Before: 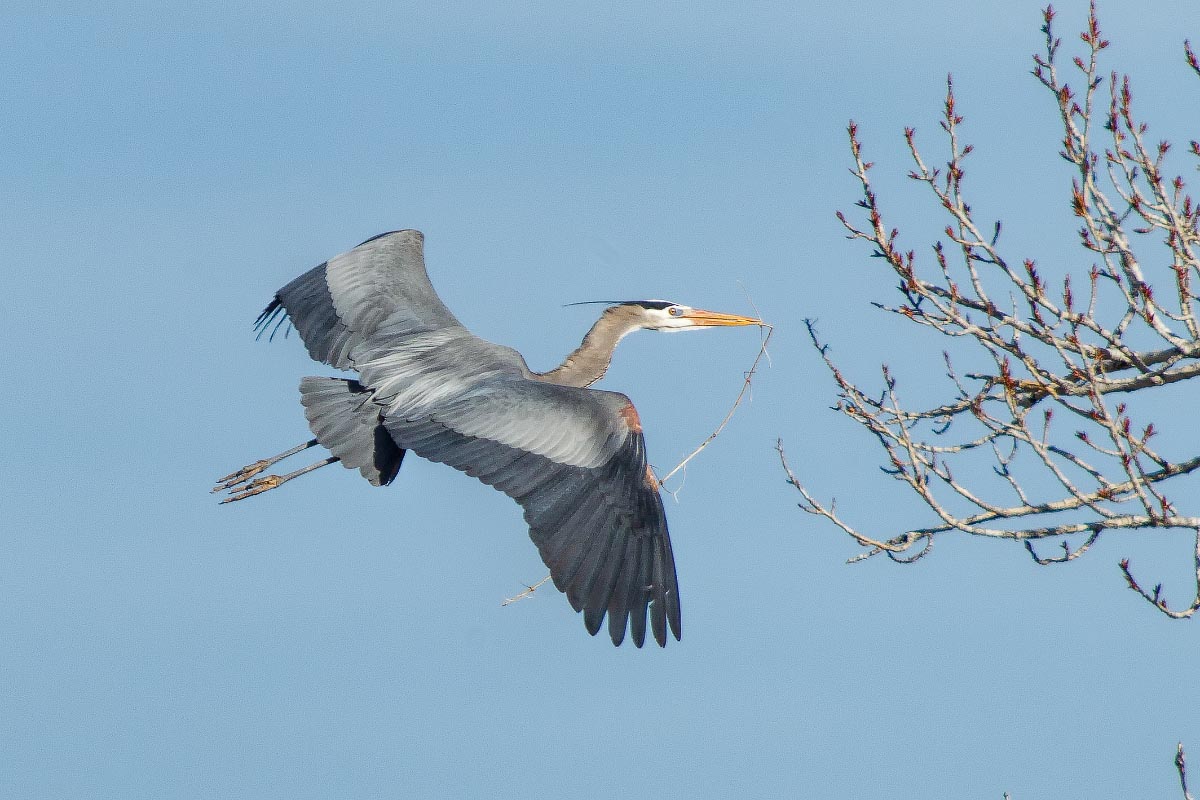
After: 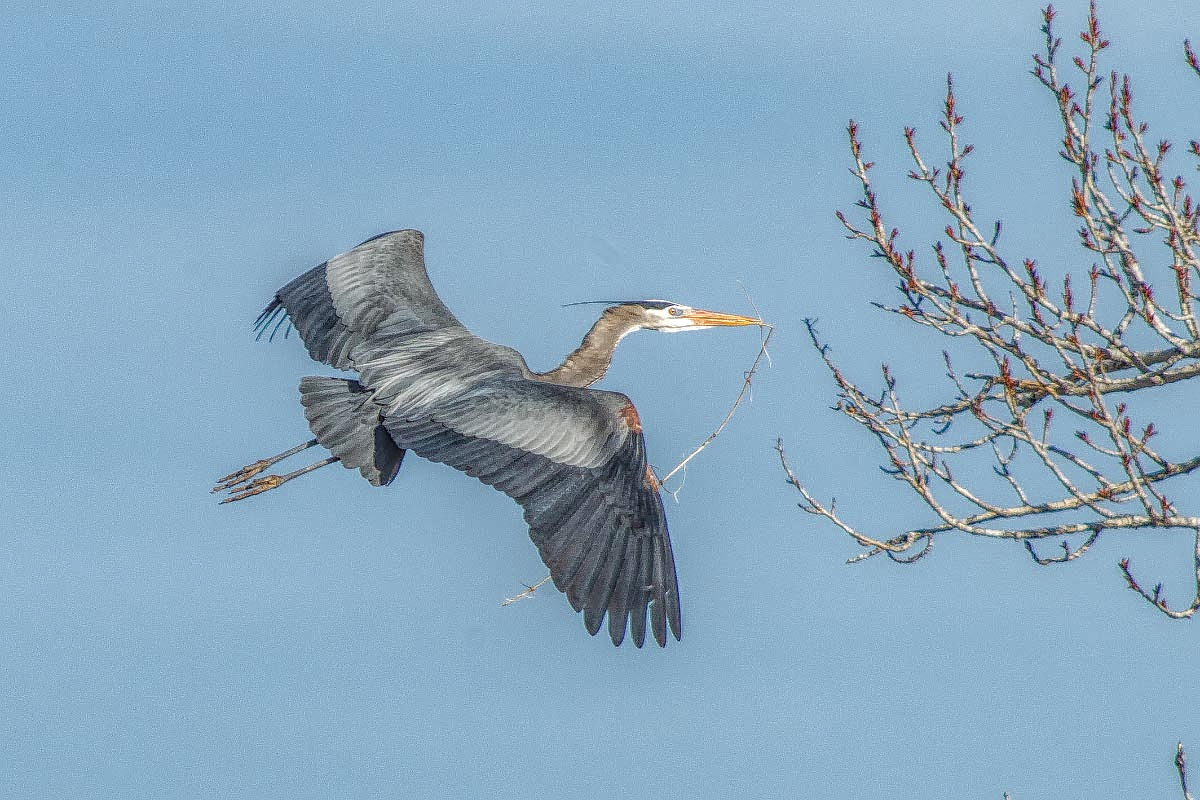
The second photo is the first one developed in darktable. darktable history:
sharpen: on, module defaults
local contrast: highlights 4%, shadows 0%, detail 201%, midtone range 0.251
